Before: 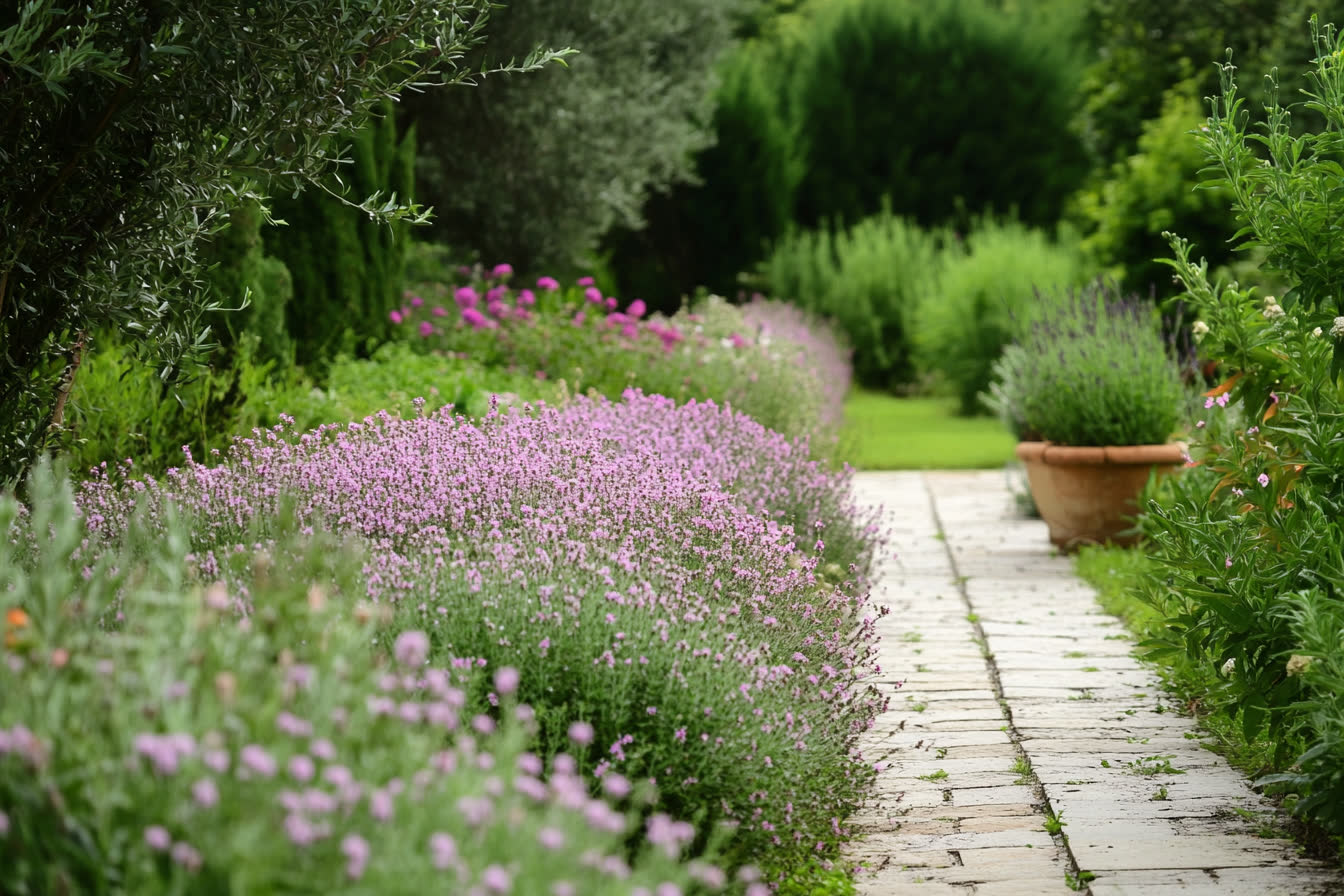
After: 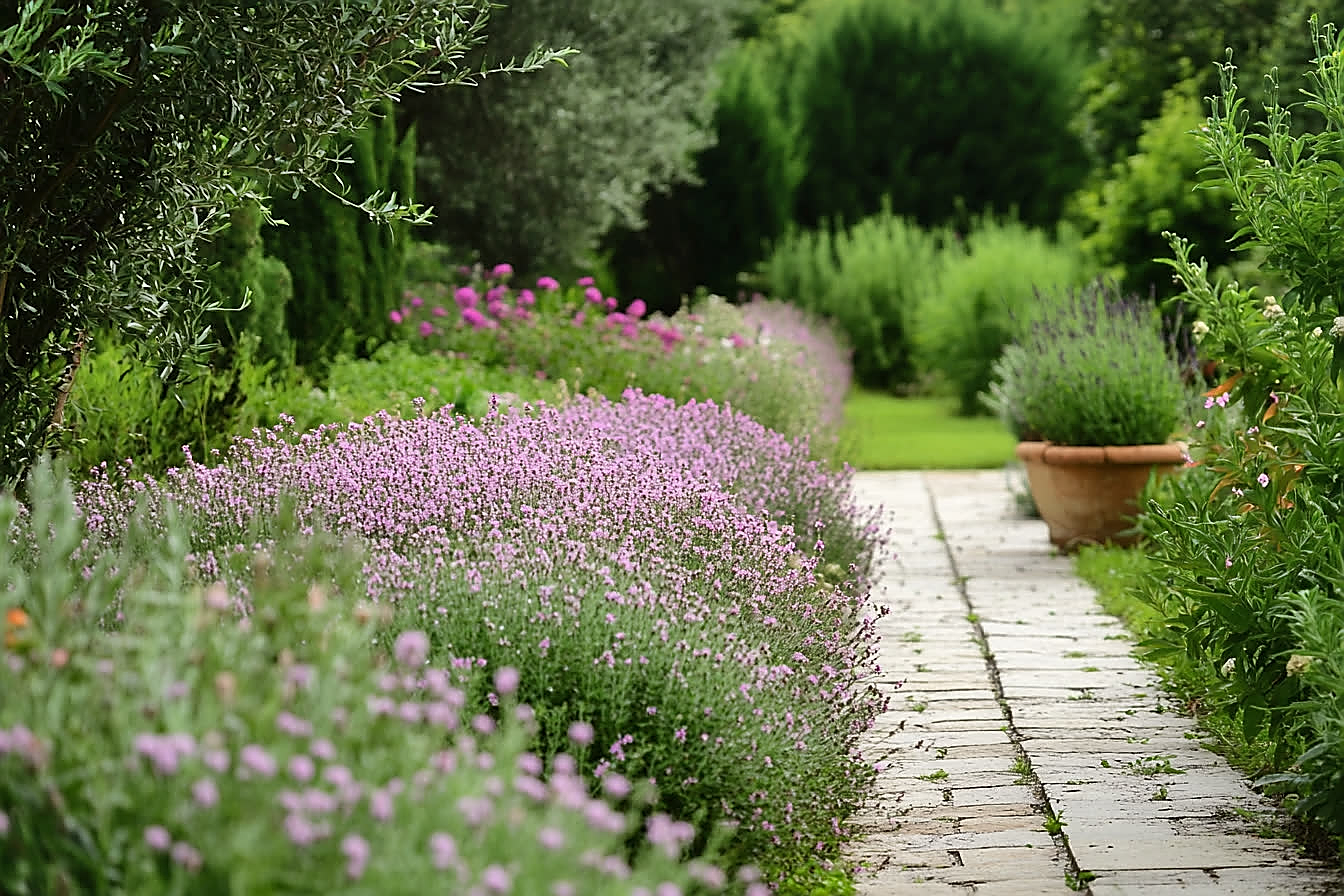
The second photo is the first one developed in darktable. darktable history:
shadows and highlights: highlights color adjustment 0%, low approximation 0.01, soften with gaussian
sharpen: radius 1.4, amount 1.25, threshold 0.7
